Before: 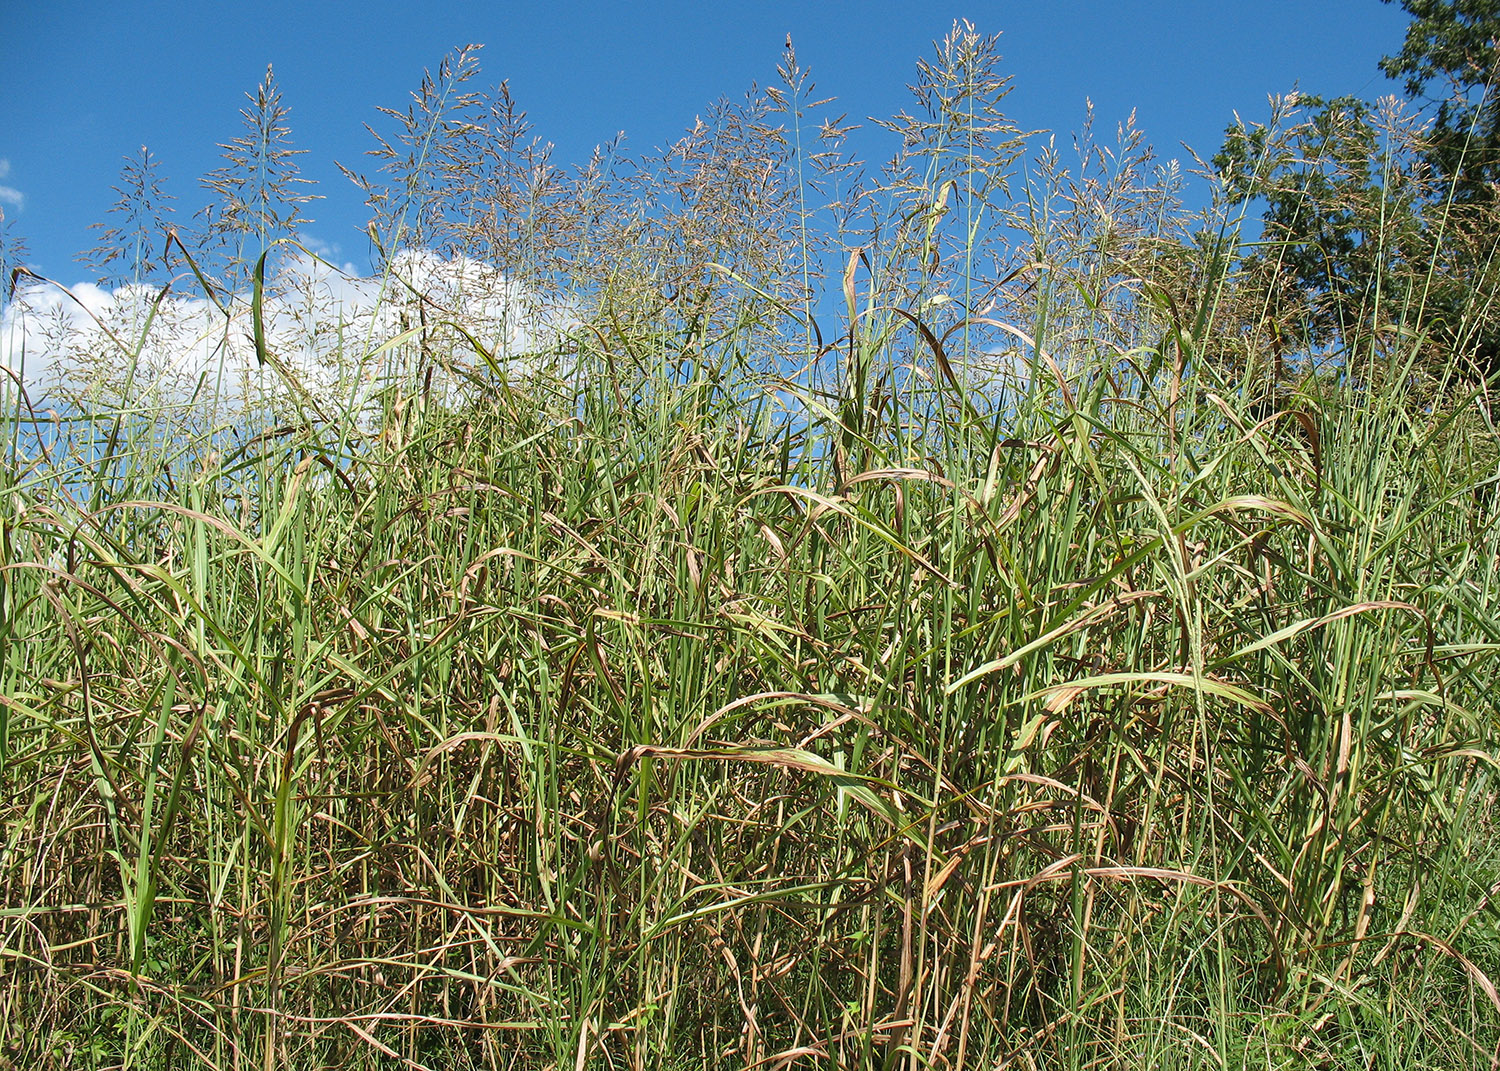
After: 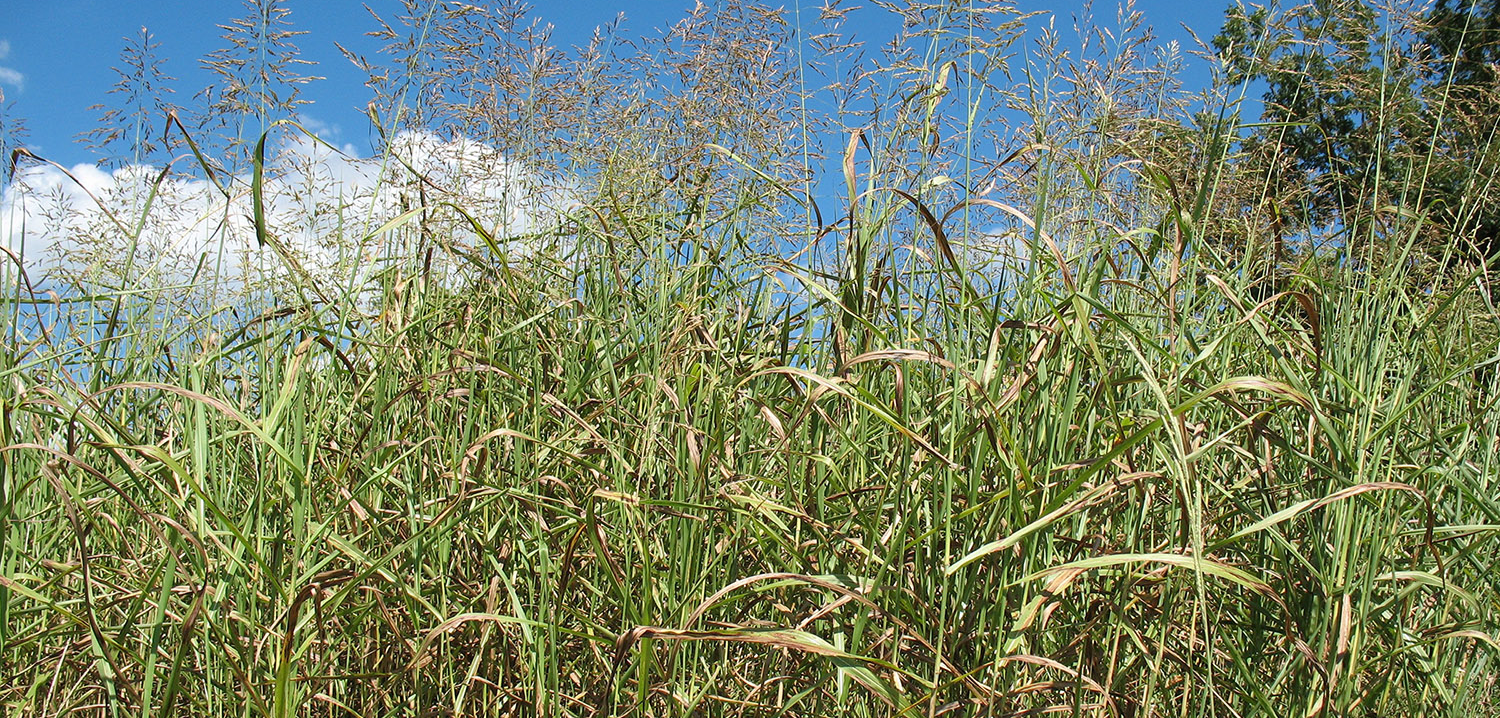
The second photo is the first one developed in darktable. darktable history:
crop: top 11.142%, bottom 21.729%
